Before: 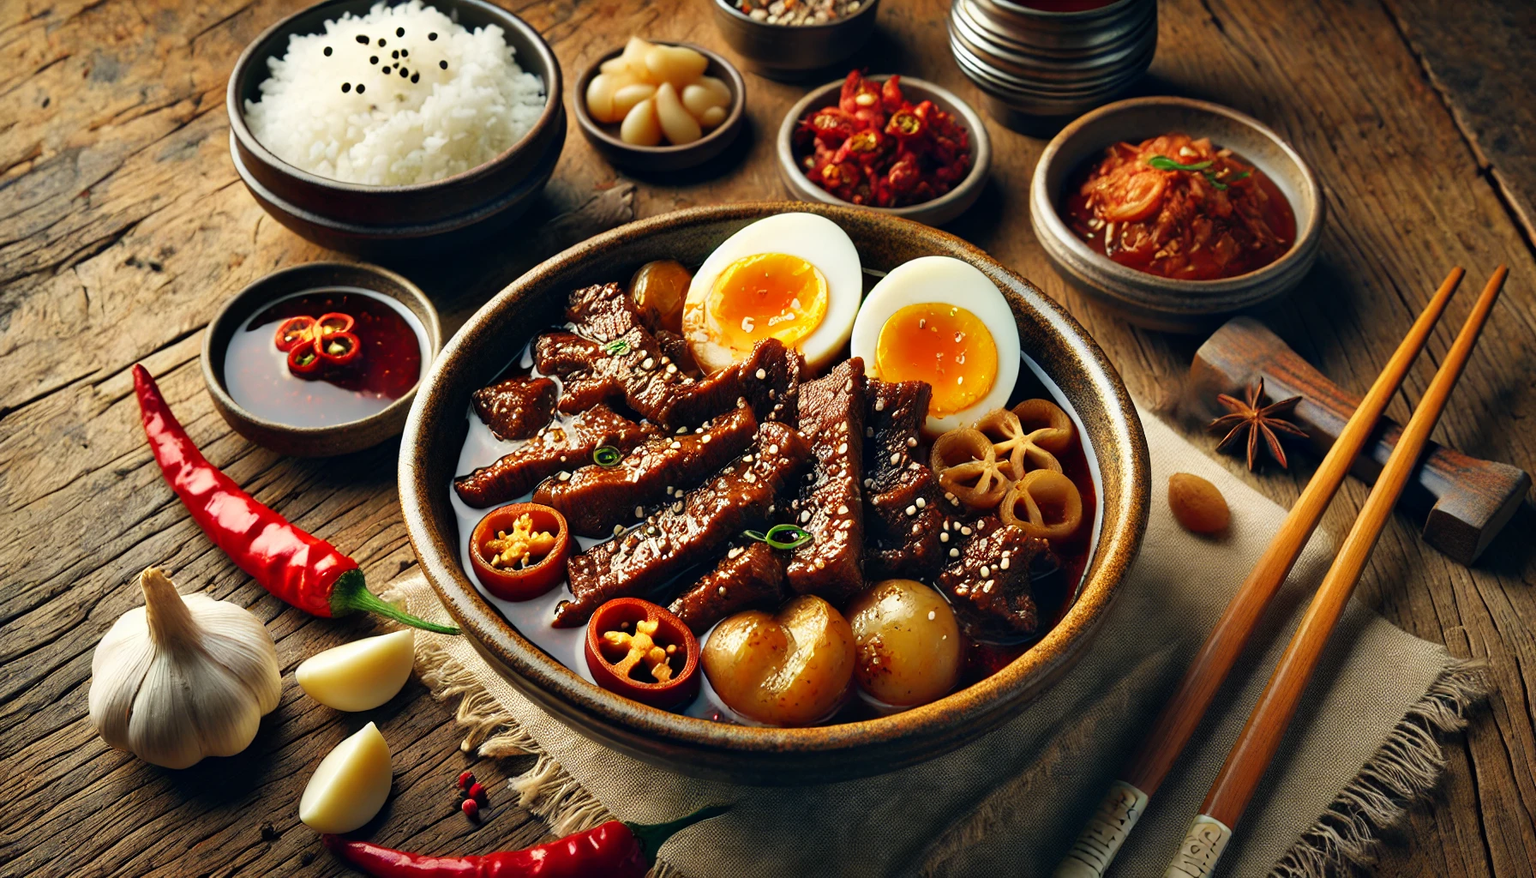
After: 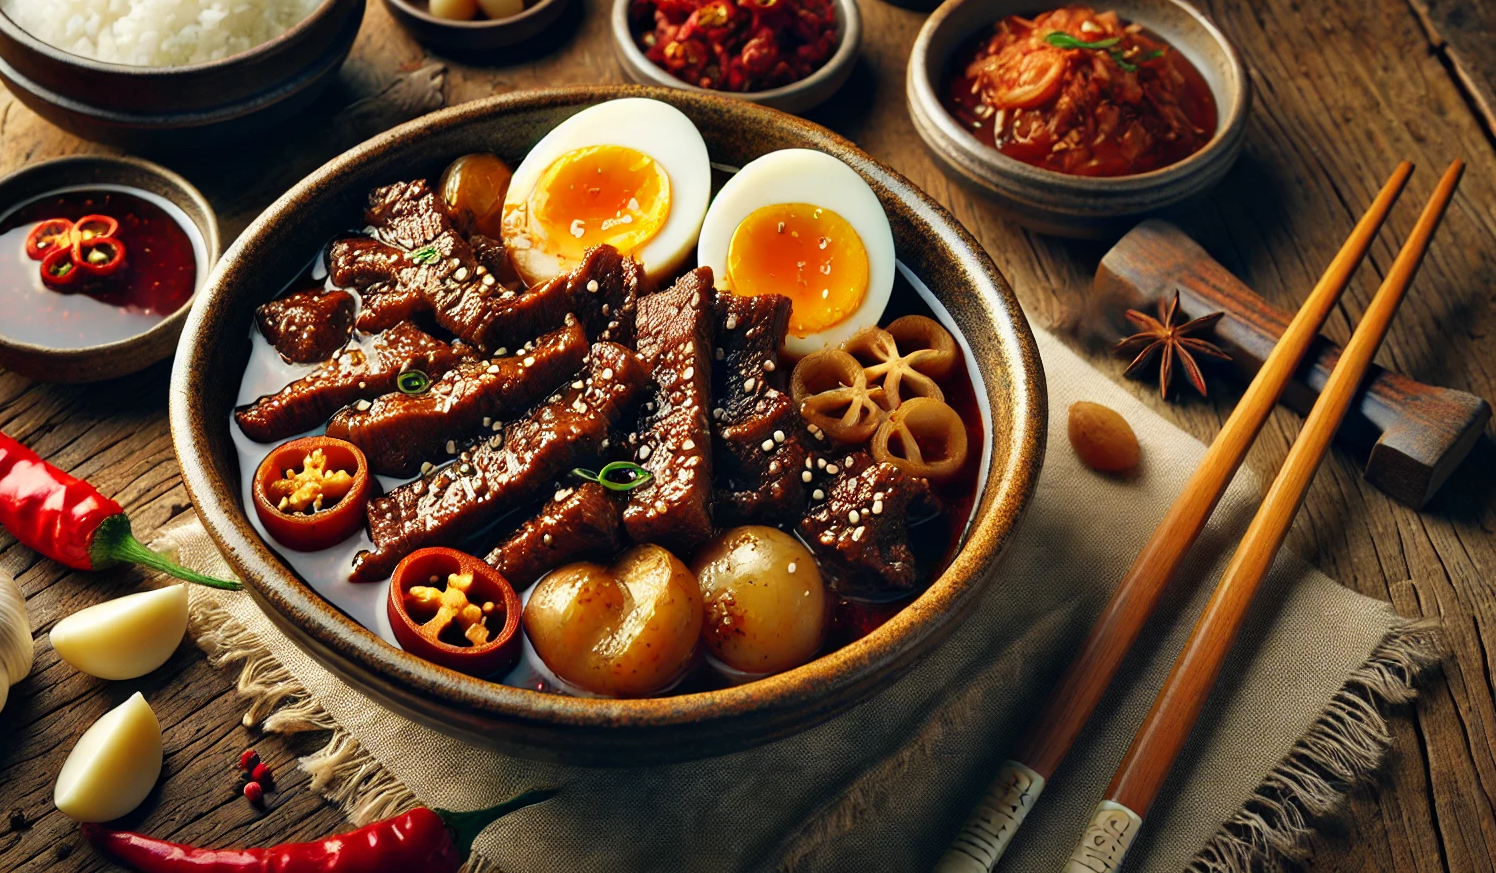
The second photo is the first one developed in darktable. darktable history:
crop: left 16.492%, top 14.702%
